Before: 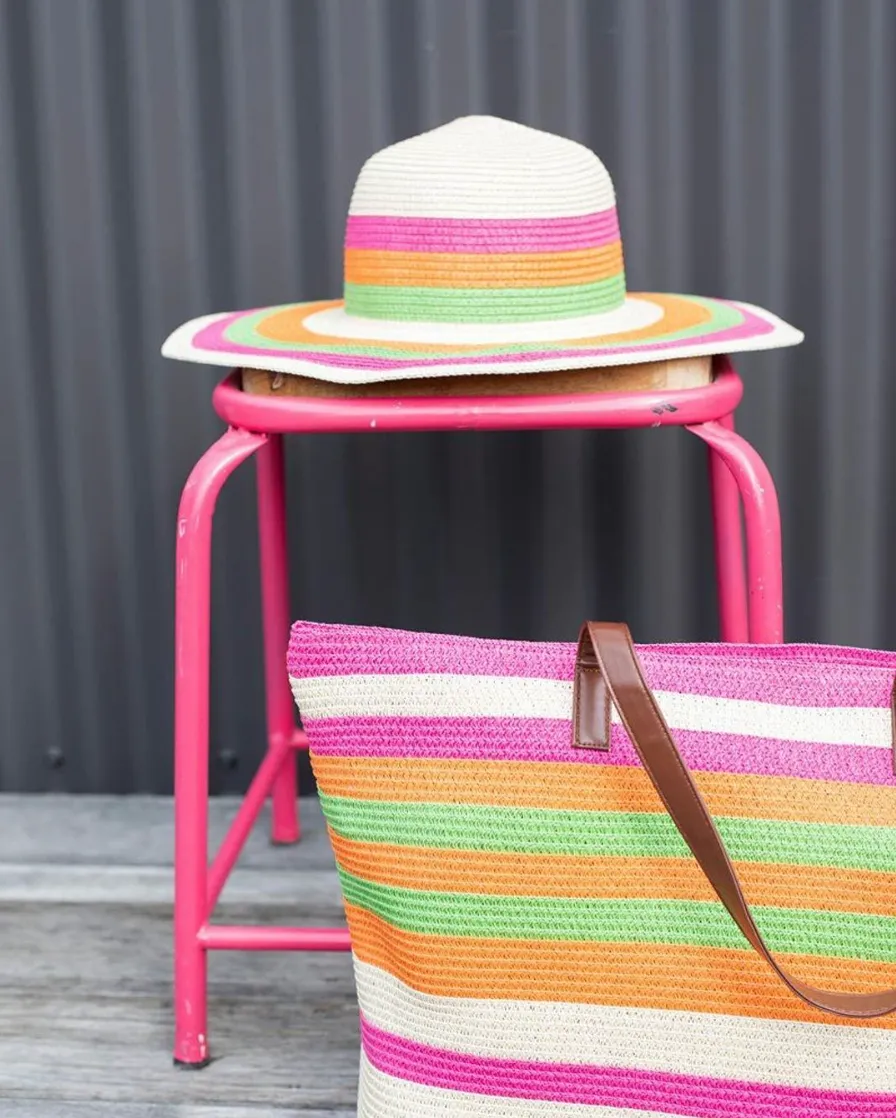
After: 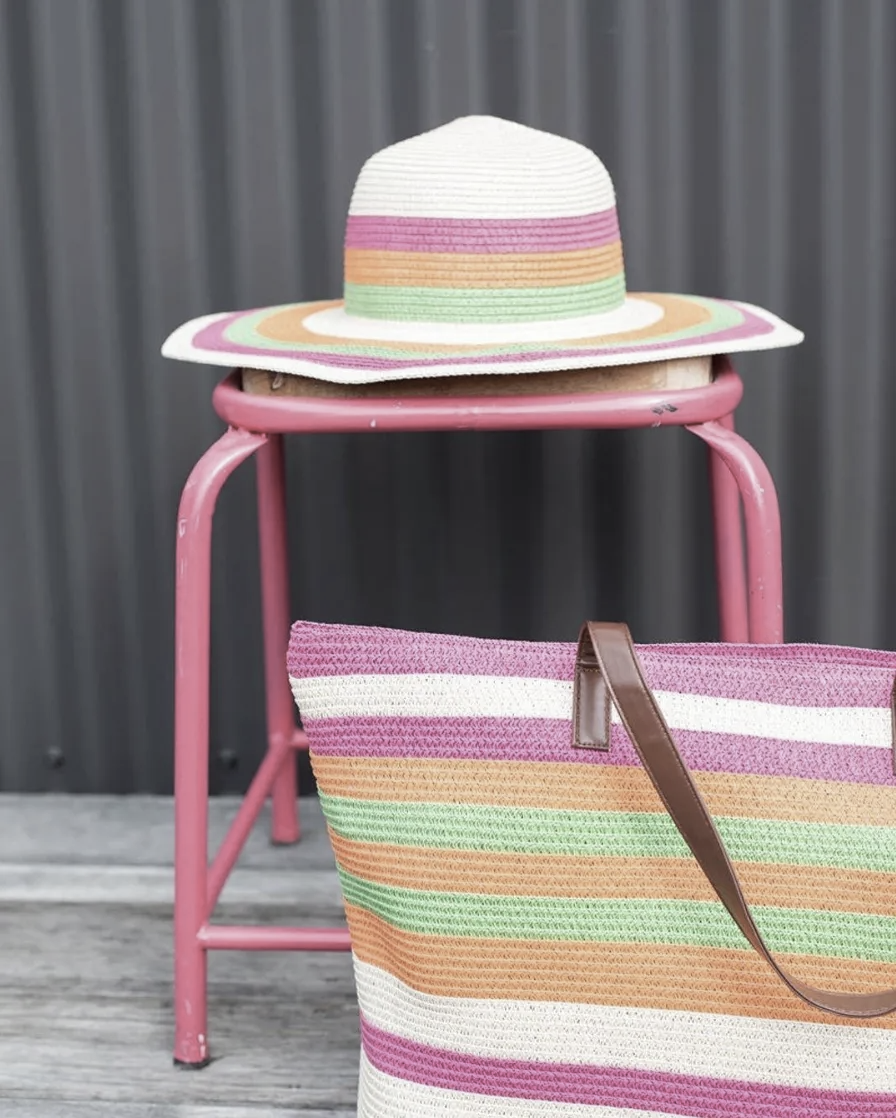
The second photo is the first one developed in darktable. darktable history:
color correction: highlights b* 0.034, saturation 0.509
